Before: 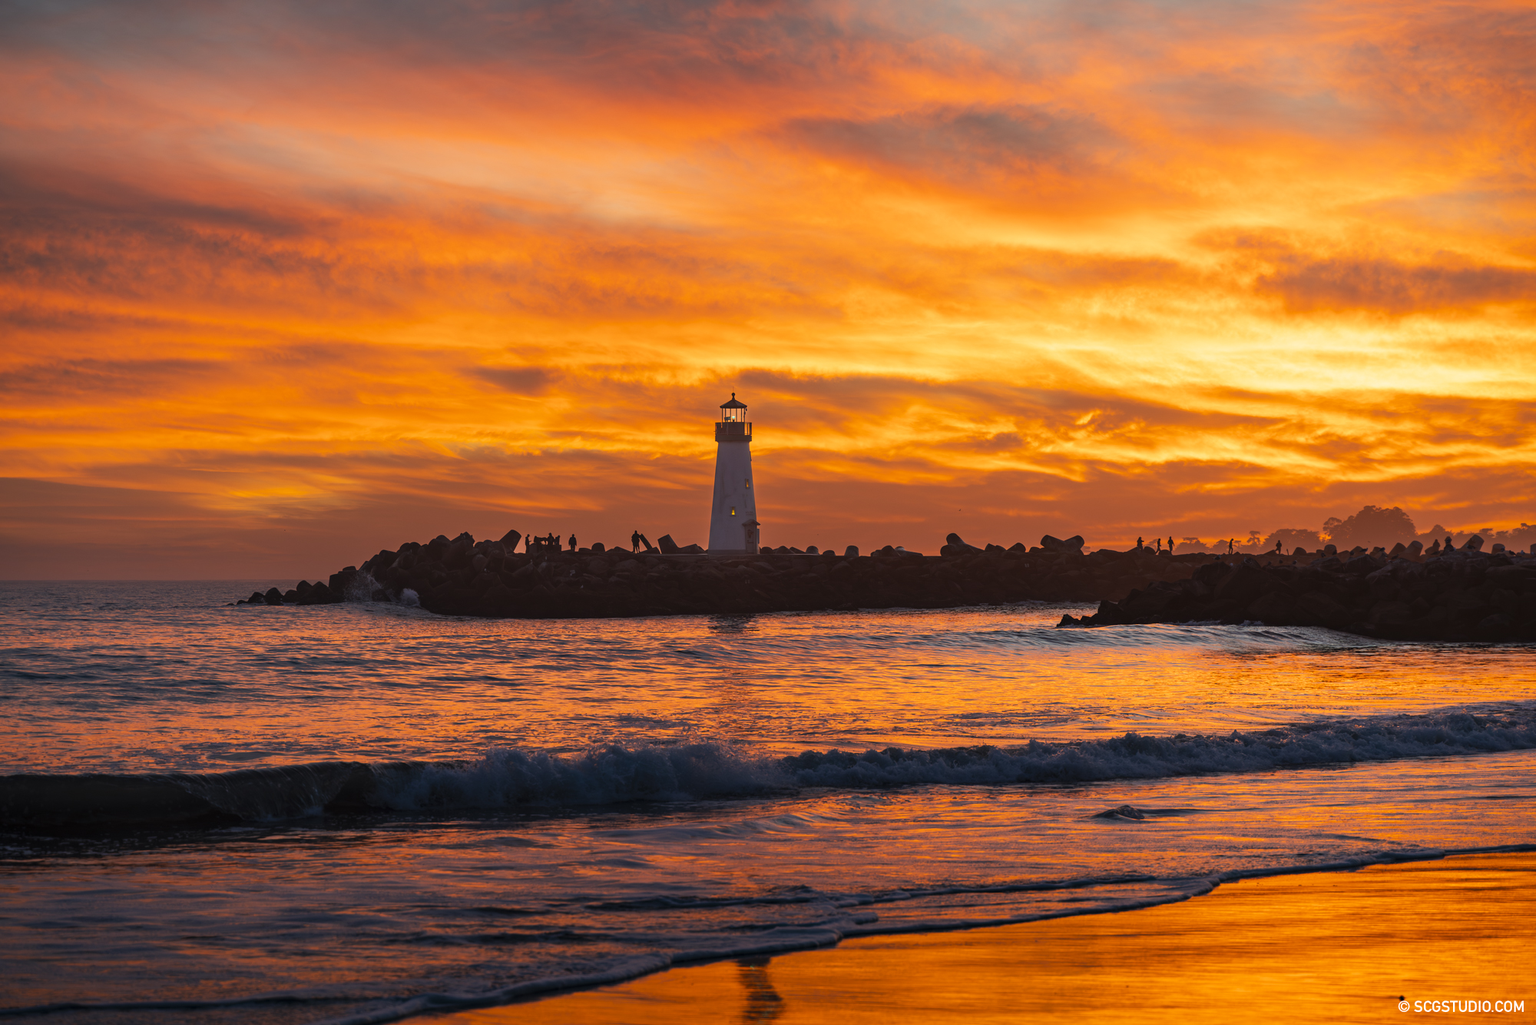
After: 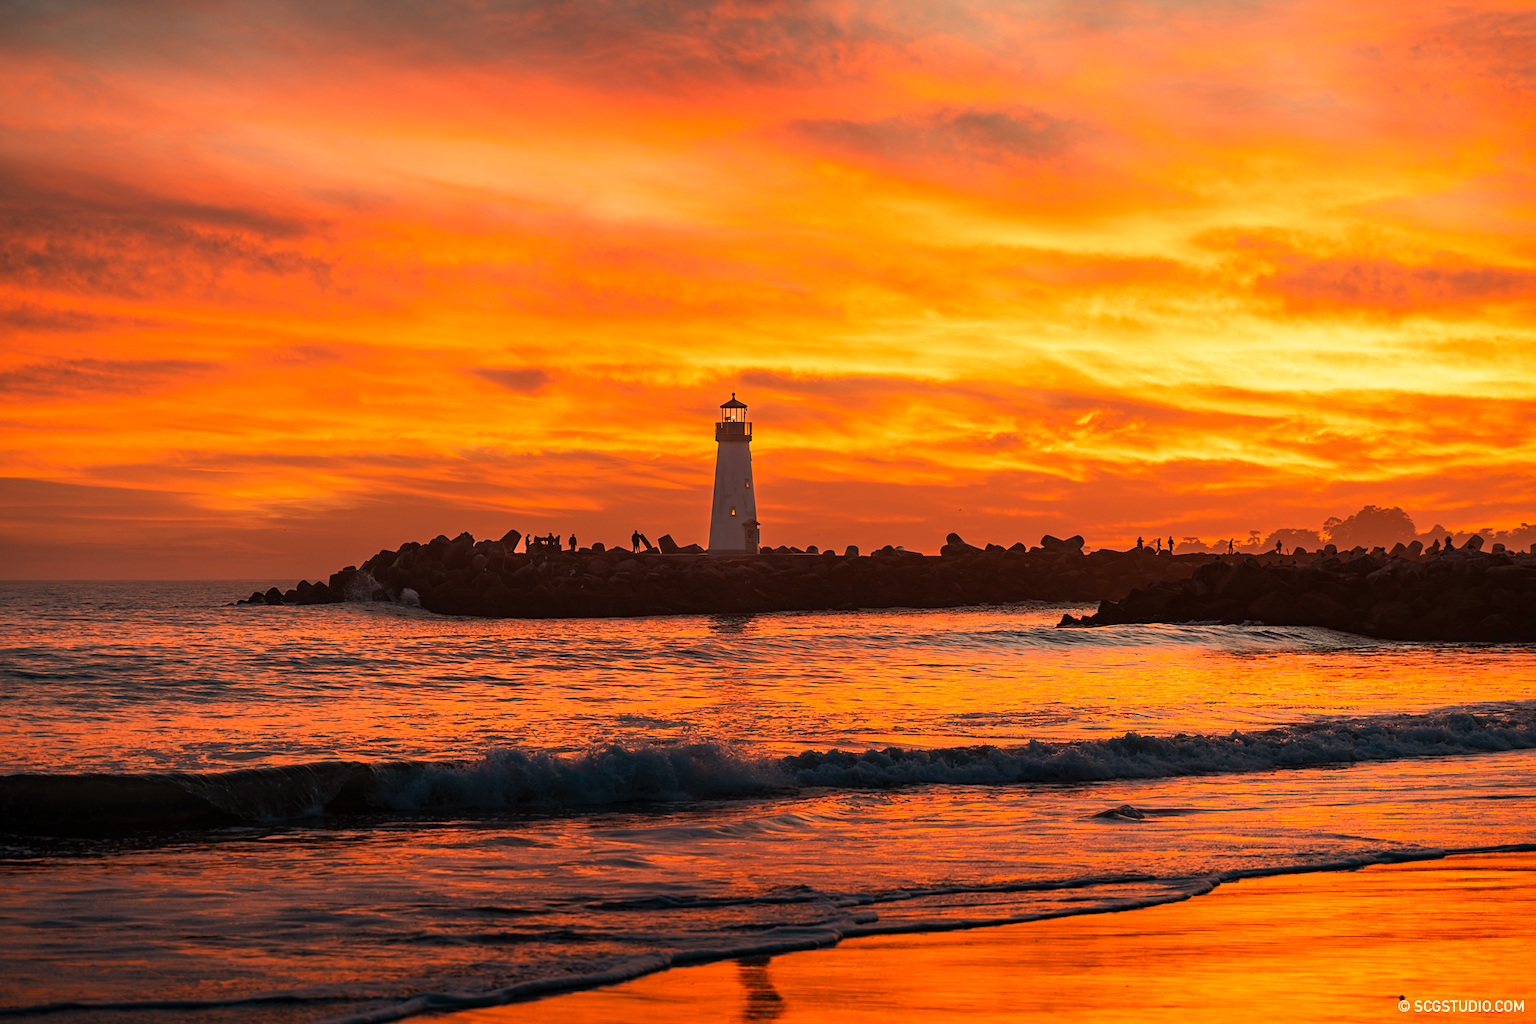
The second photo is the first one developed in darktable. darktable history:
white balance: red 1.123, blue 0.83
sharpen: amount 0.2
